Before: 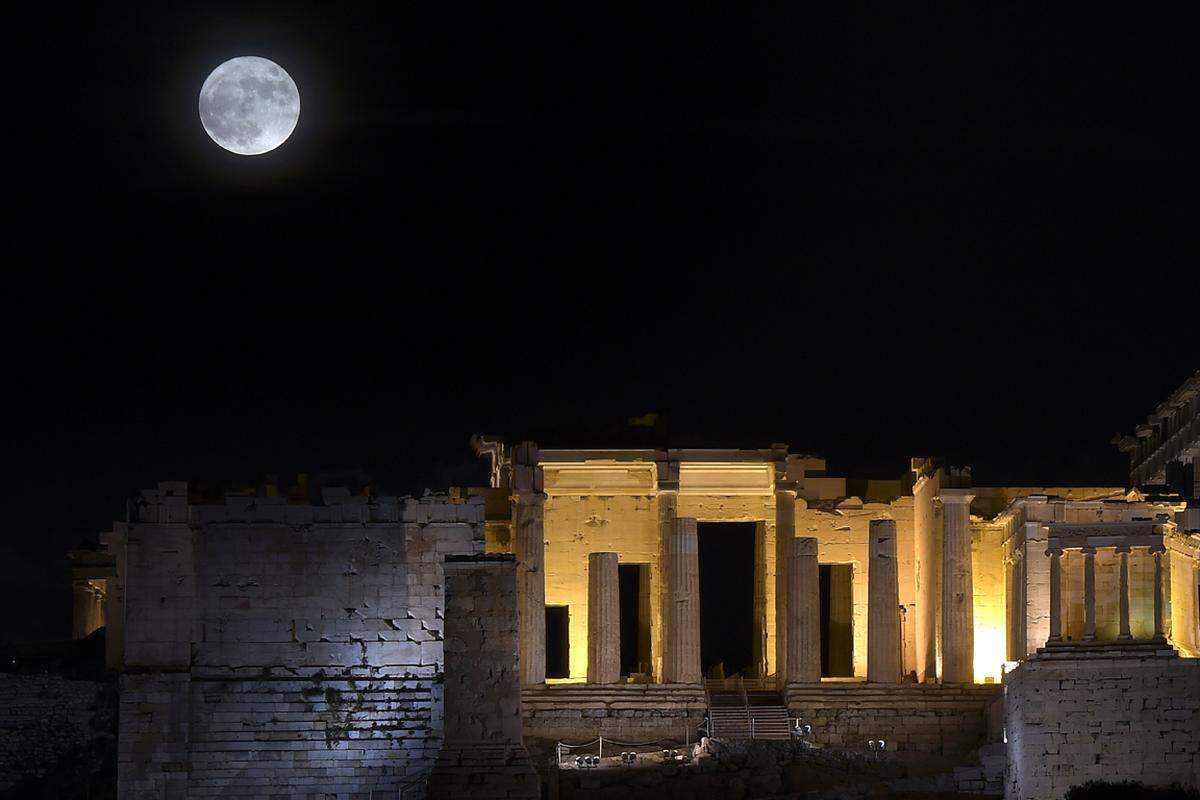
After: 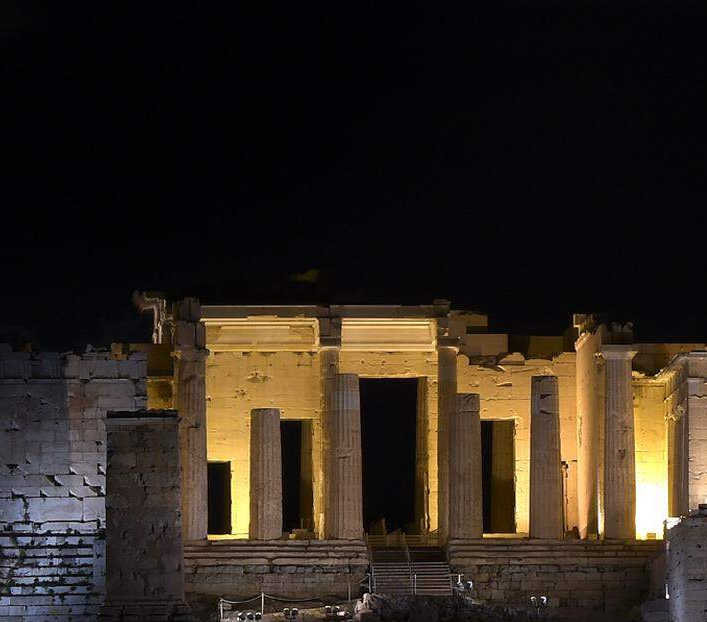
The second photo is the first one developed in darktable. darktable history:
crop and rotate: left 28.213%, top 18.067%, right 12.801%, bottom 4.088%
